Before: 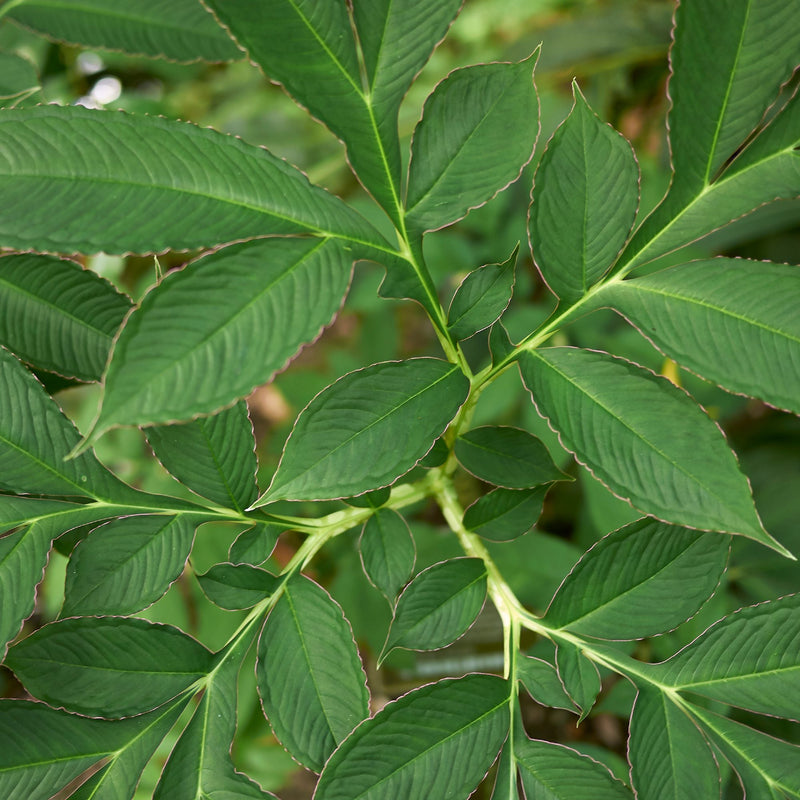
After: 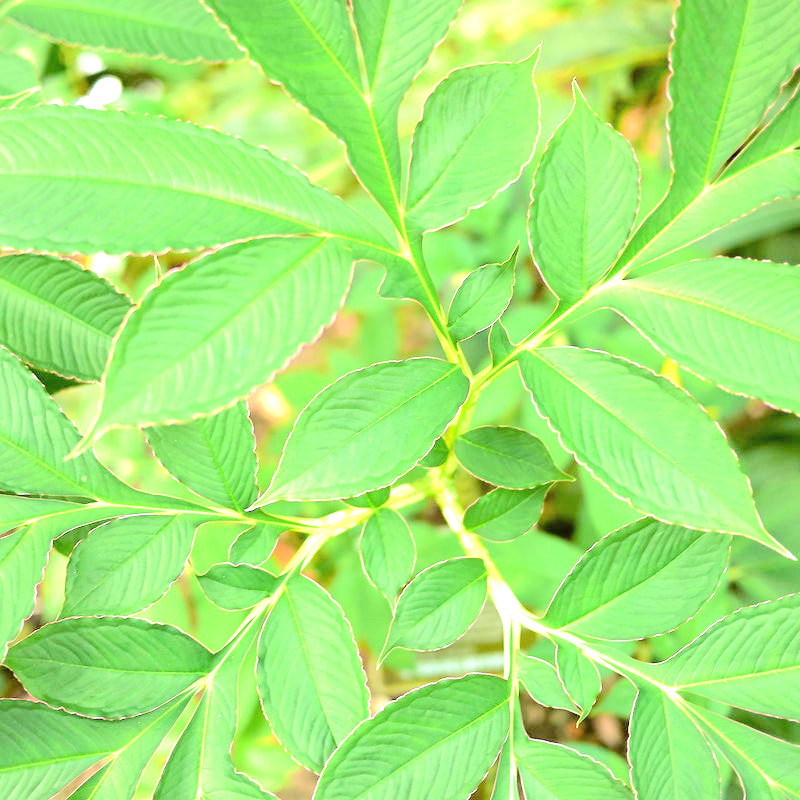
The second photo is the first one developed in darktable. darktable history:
exposure: black level correction 0, exposure 1.742 EV, compensate exposure bias true, compensate highlight preservation false
tone equalizer: -7 EV 0.148 EV, -6 EV 0.621 EV, -5 EV 1.19 EV, -4 EV 1.32 EV, -3 EV 1.13 EV, -2 EV 0.6 EV, -1 EV 0.145 EV, edges refinement/feathering 500, mask exposure compensation -1.57 EV, preserve details no
